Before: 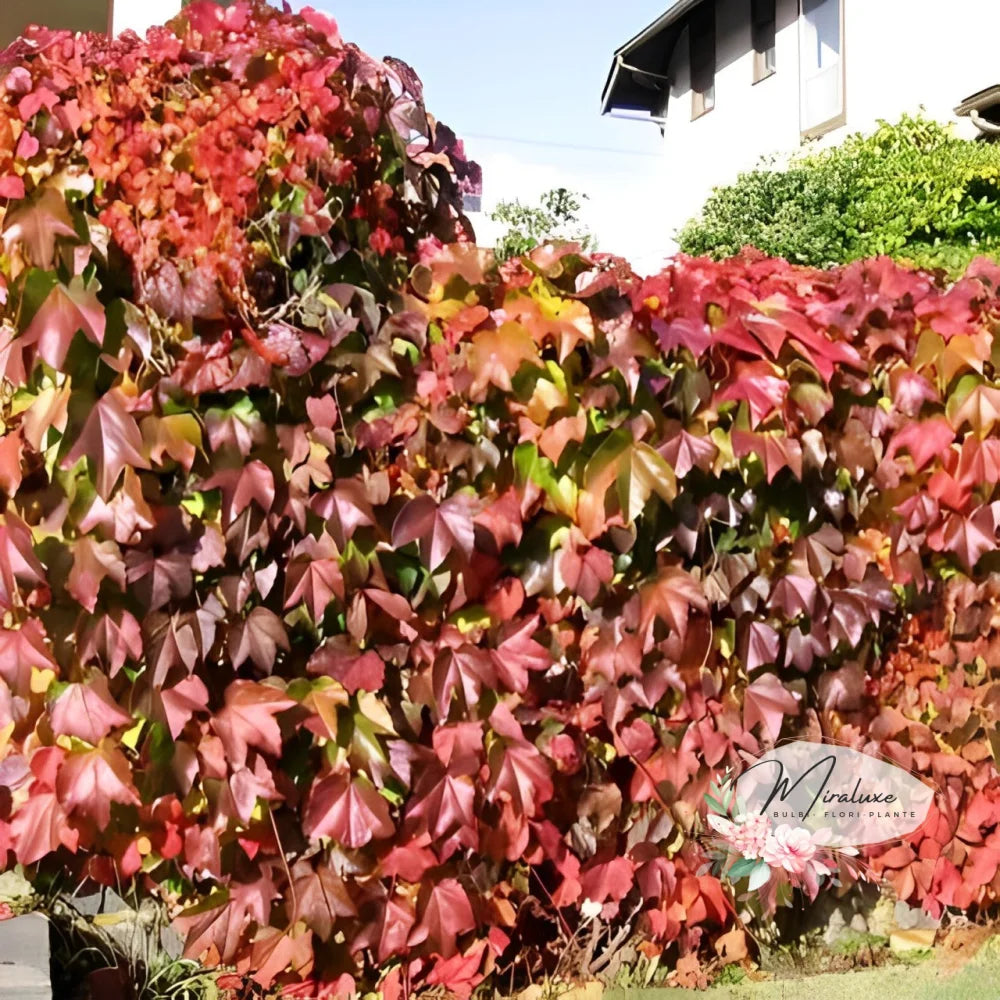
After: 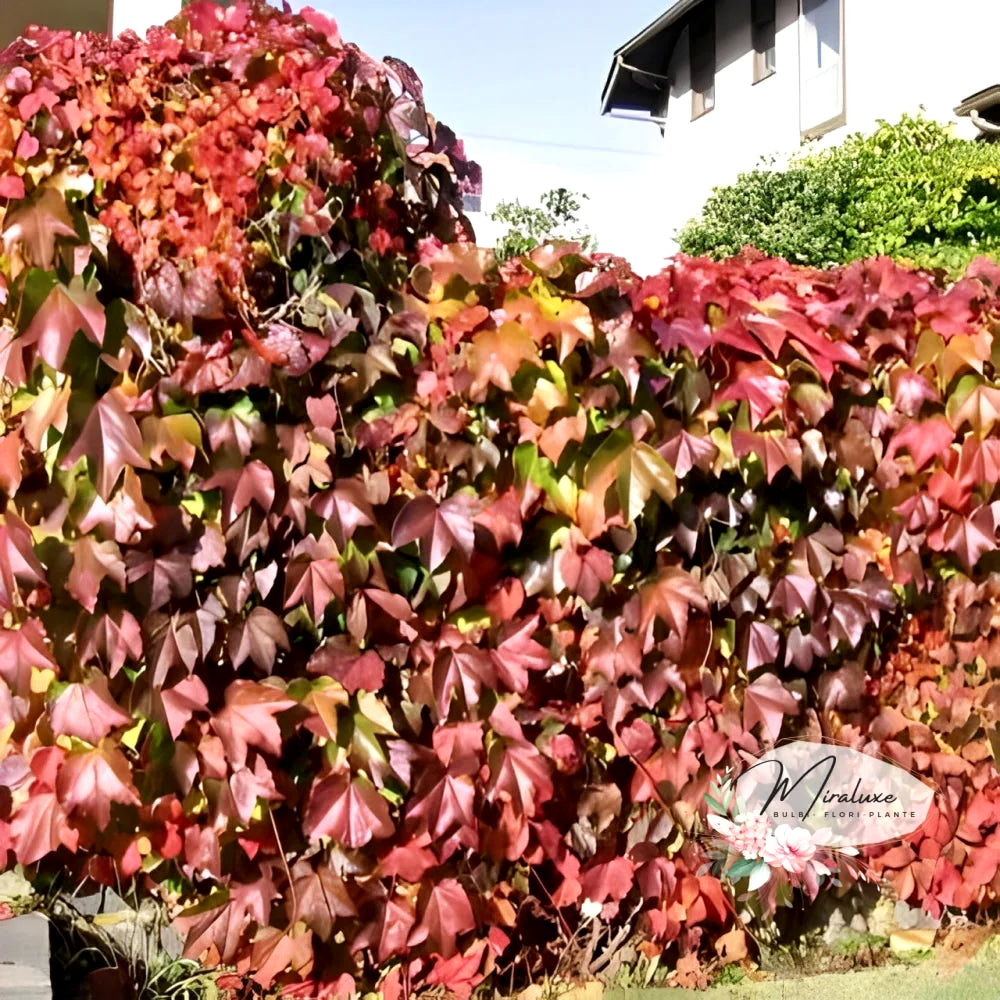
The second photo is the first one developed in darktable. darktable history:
local contrast: mode bilateral grid, contrast 25, coarseness 60, detail 151%, midtone range 0.2
tone equalizer: on, module defaults
exposure: compensate highlight preservation false
